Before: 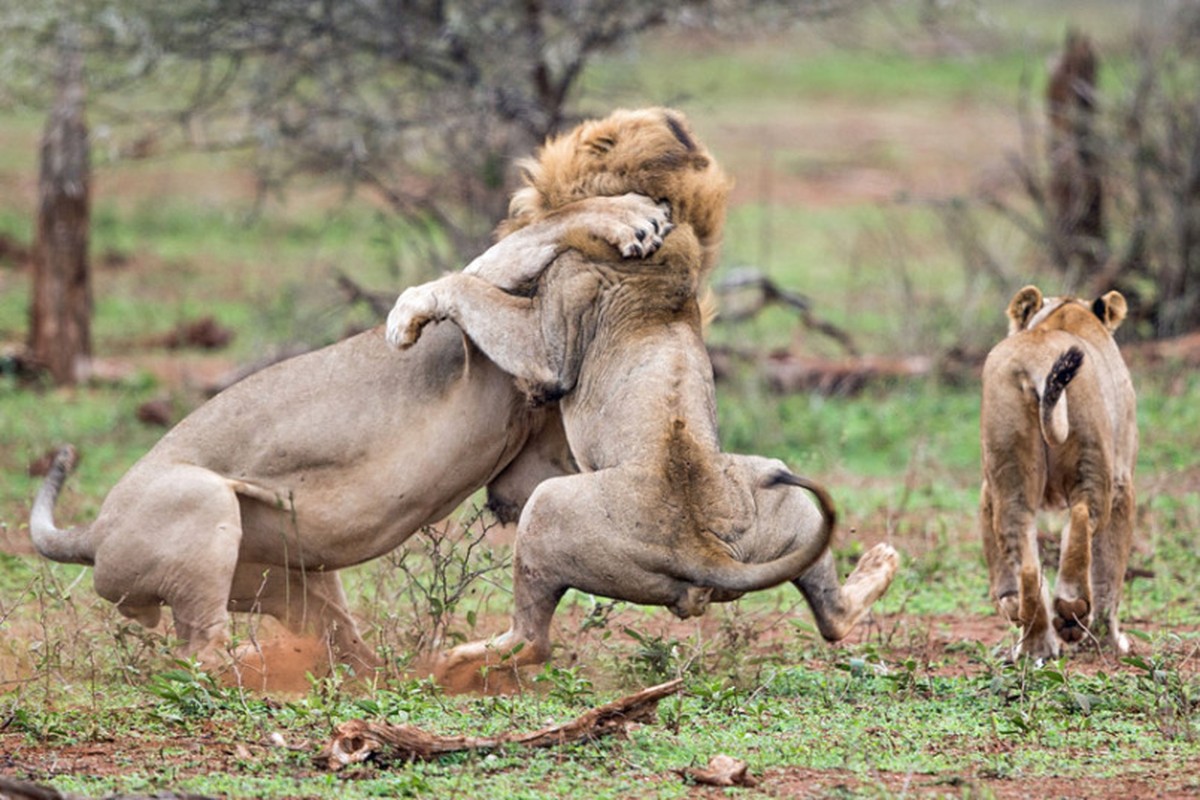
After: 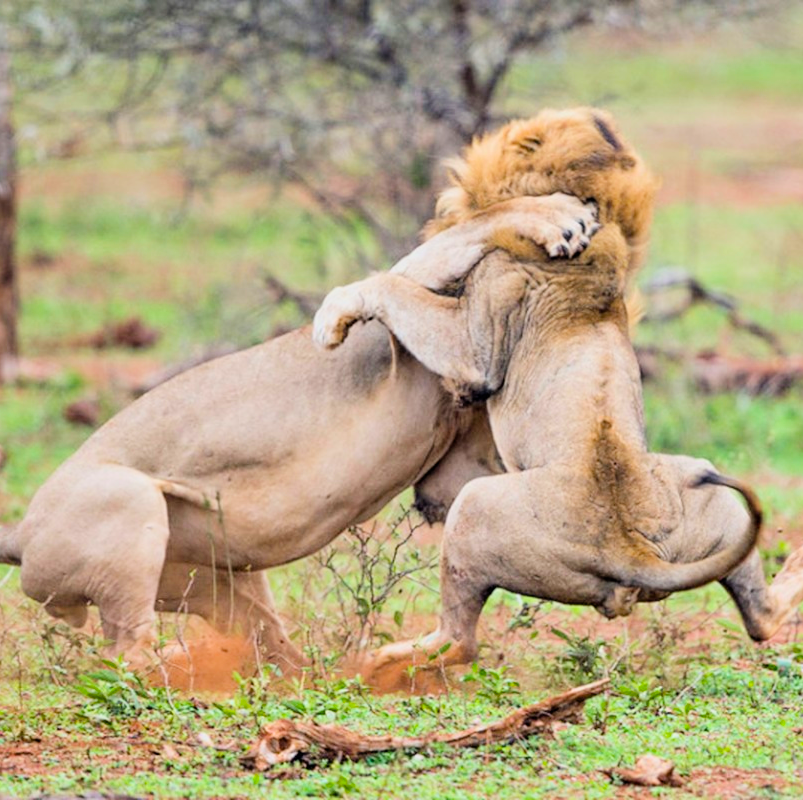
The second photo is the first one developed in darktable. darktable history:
exposure: exposure 0.793 EV, compensate highlight preservation false
crop and rotate: left 6.155%, right 26.852%
color balance rgb: perceptual saturation grading › global saturation 30.342%
filmic rgb: black relative exposure -7.65 EV, white relative exposure 4.56 EV, hardness 3.61, color science v6 (2022)
